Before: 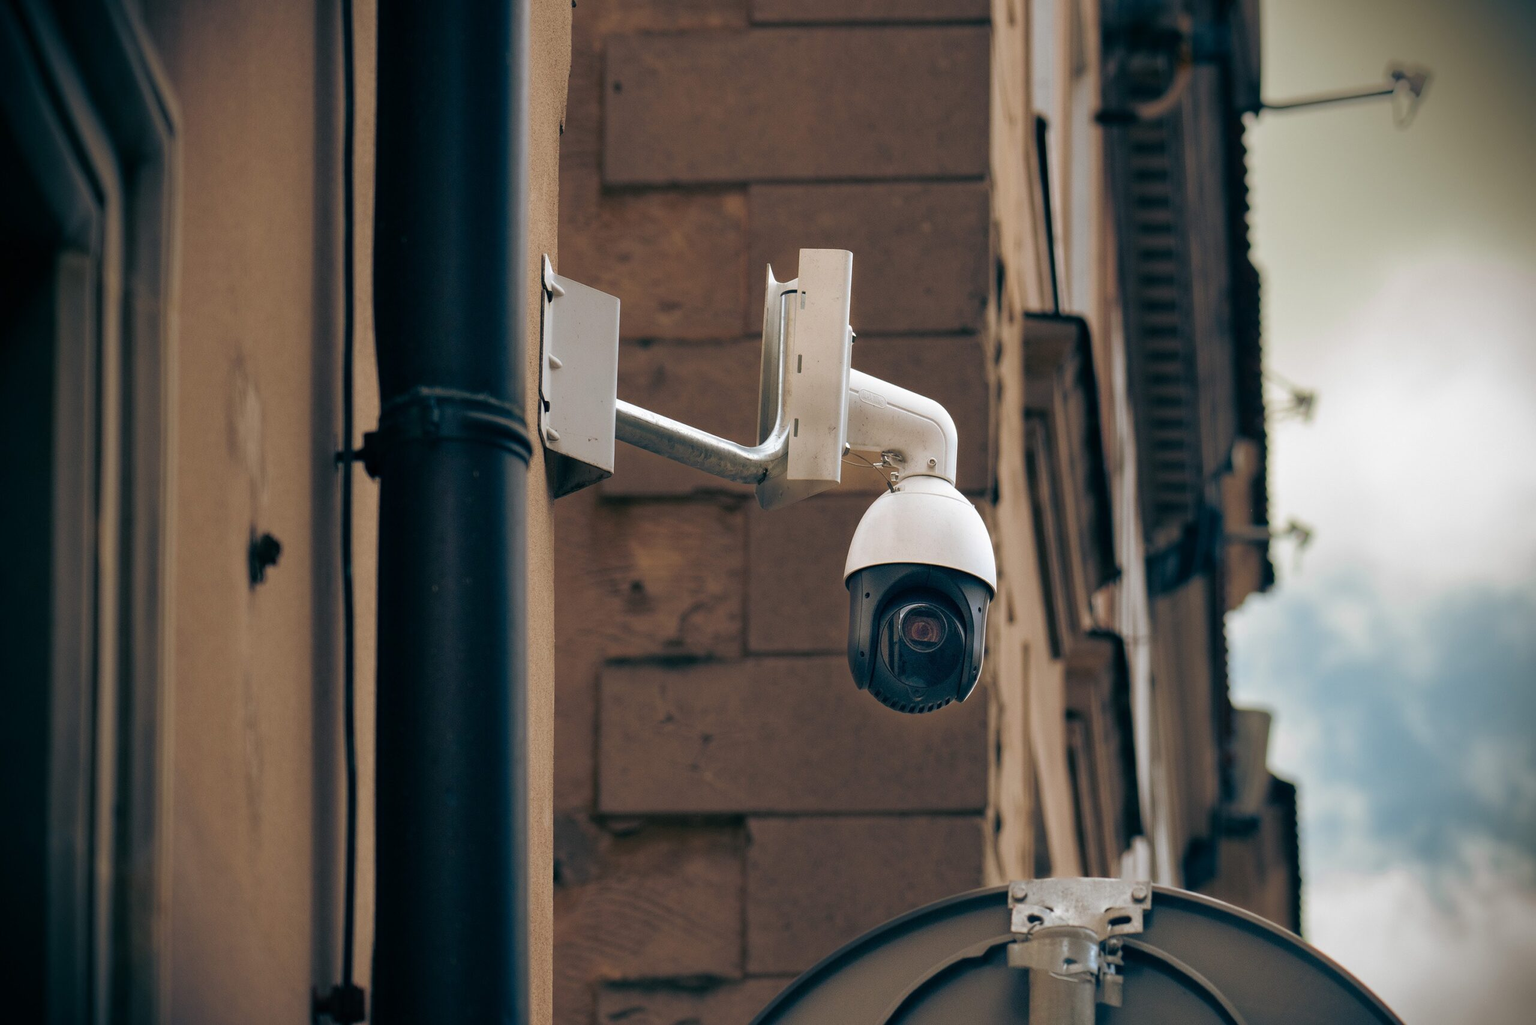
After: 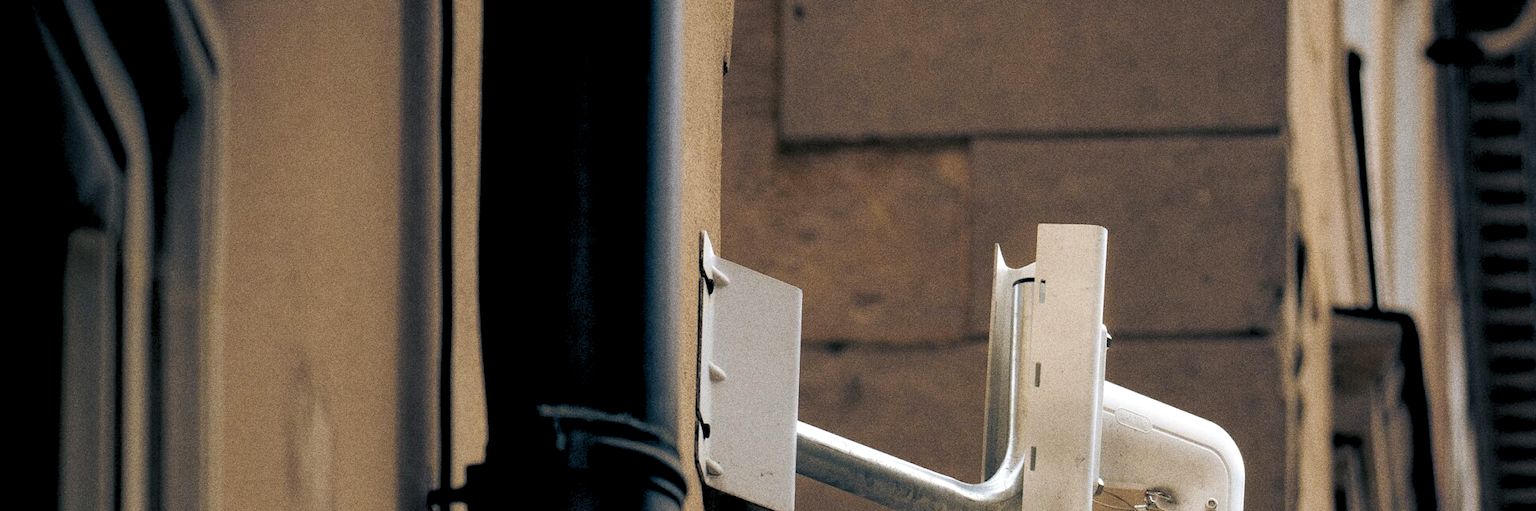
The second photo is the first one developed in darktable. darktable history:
rgb levels: levels [[0.013, 0.434, 0.89], [0, 0.5, 1], [0, 0.5, 1]]
grain: coarseness 0.09 ISO, strength 40%
tone equalizer: on, module defaults
color contrast: green-magenta contrast 0.8, blue-yellow contrast 1.1, unbound 0
crop: left 0.579%, top 7.627%, right 23.167%, bottom 54.275%
